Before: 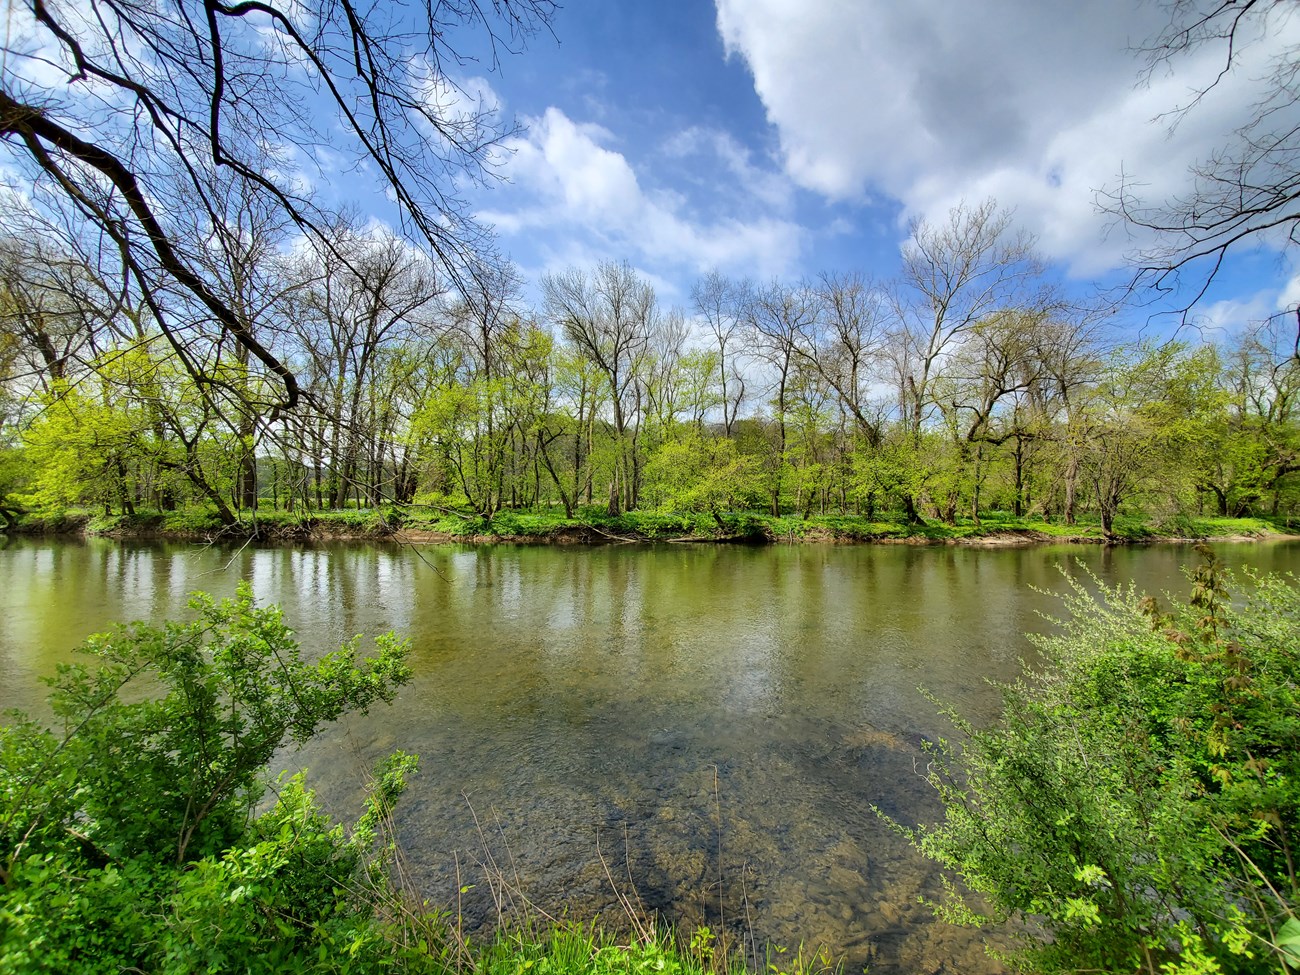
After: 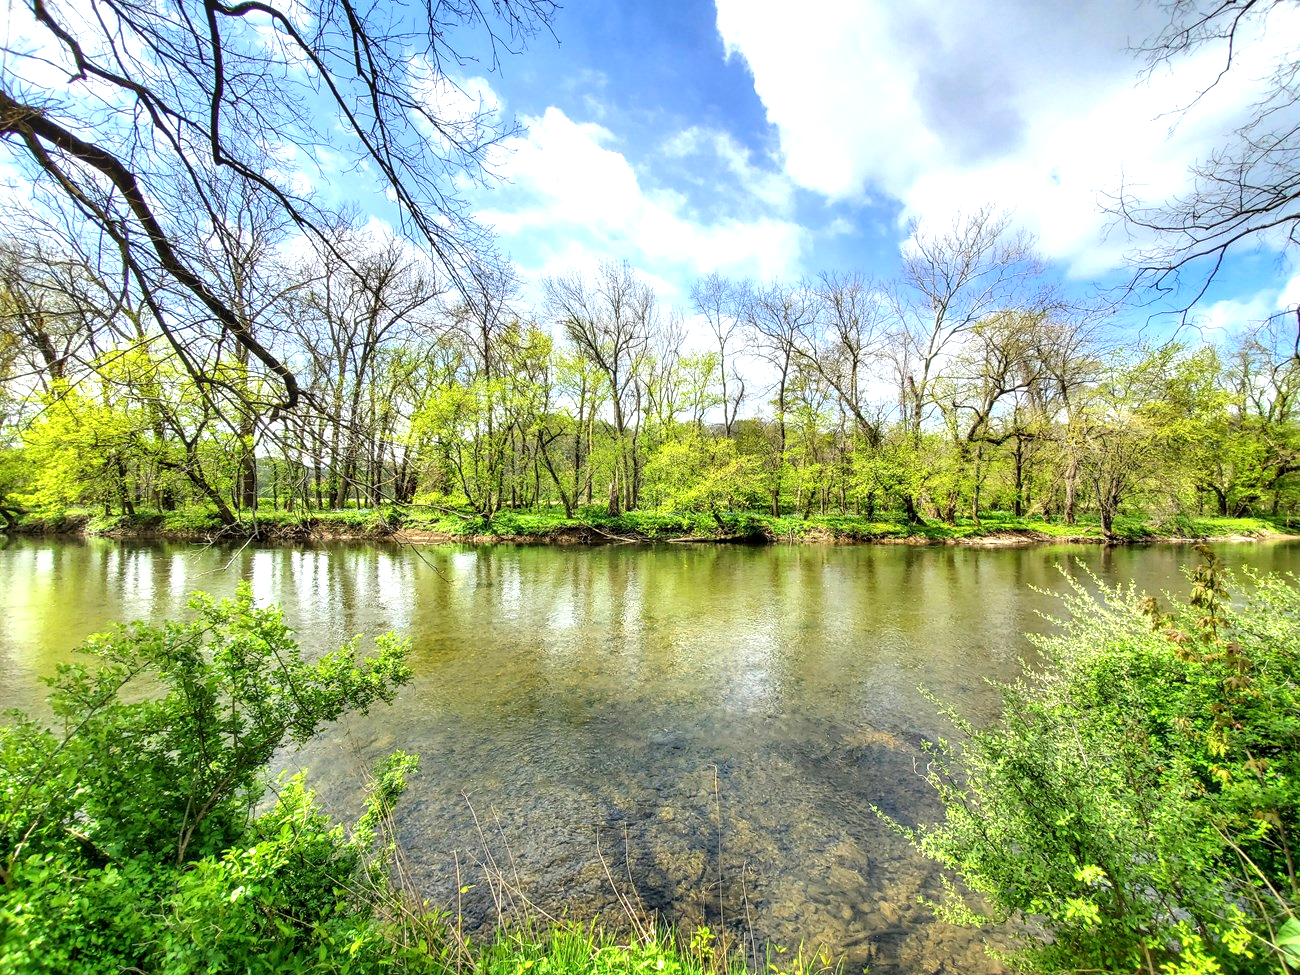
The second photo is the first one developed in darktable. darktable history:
exposure: black level correction 0, exposure 0.949 EV, compensate highlight preservation false
local contrast: on, module defaults
